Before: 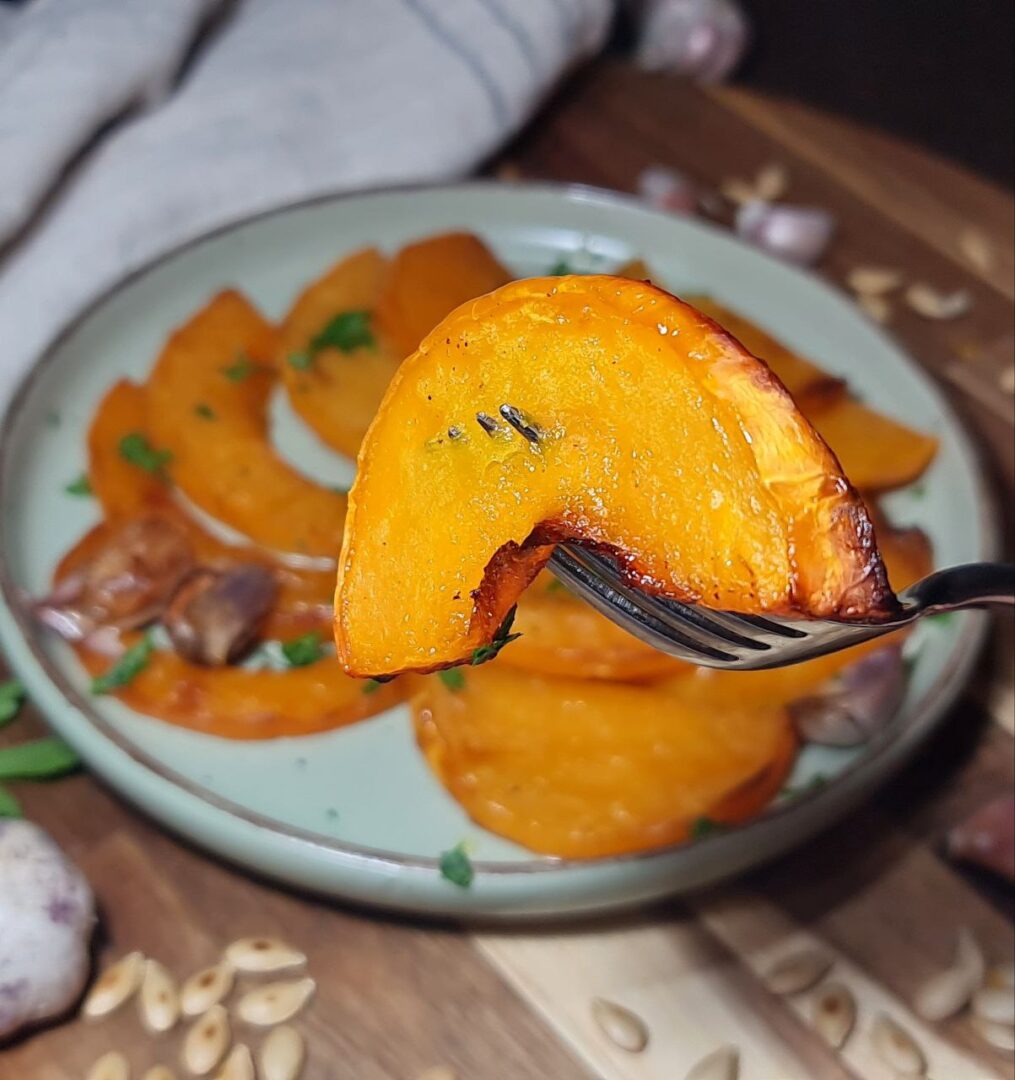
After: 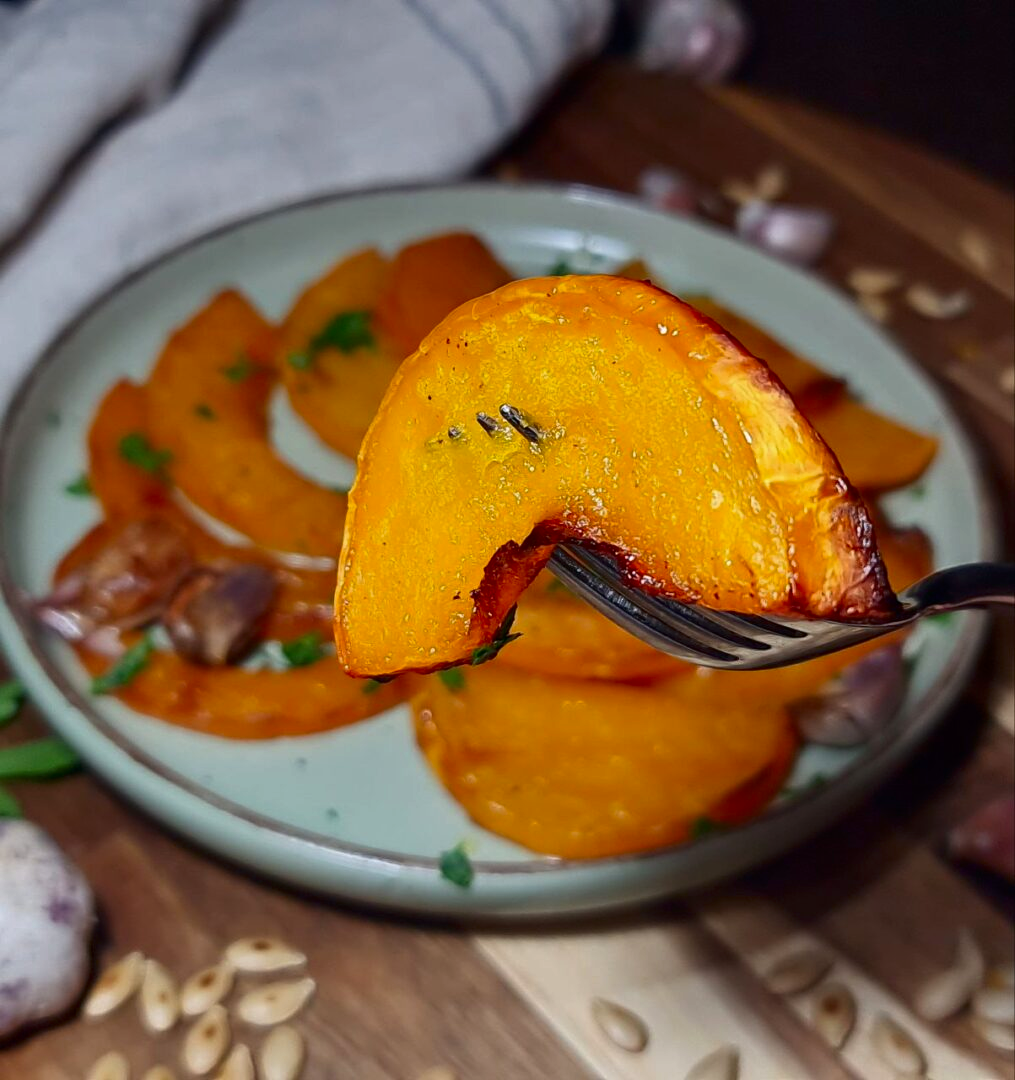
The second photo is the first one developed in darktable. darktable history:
contrast brightness saturation: contrast 0.066, brightness -0.148, saturation 0.116
